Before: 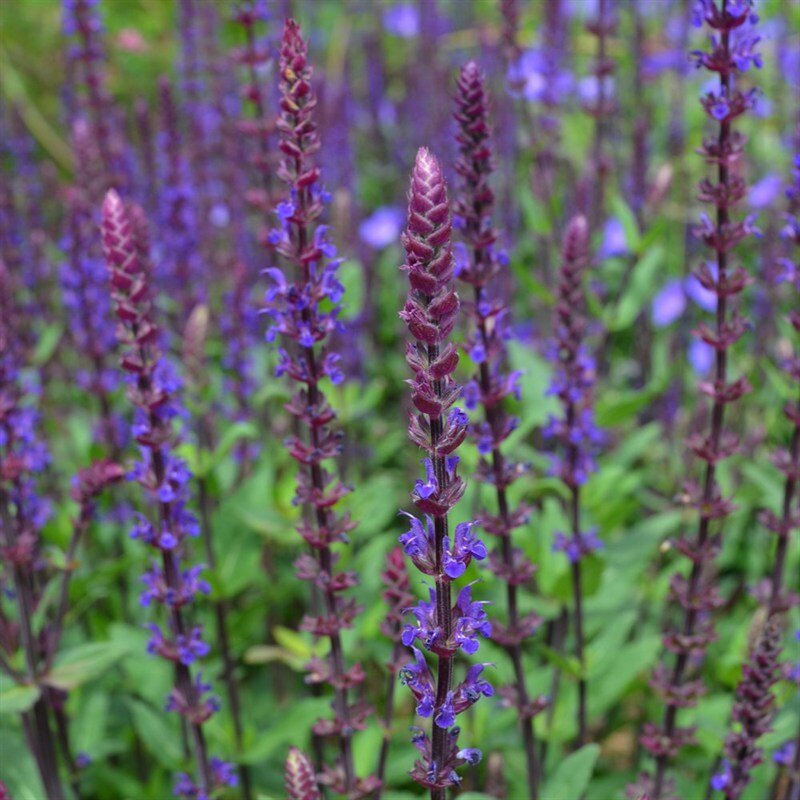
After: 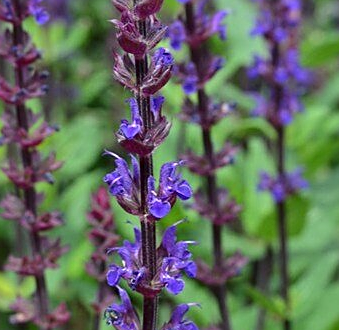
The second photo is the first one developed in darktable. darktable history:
local contrast: mode bilateral grid, contrast 21, coarseness 51, detail 132%, midtone range 0.2
crop: left 36.935%, top 45.012%, right 20.661%, bottom 13.656%
sharpen: amount 0.498
